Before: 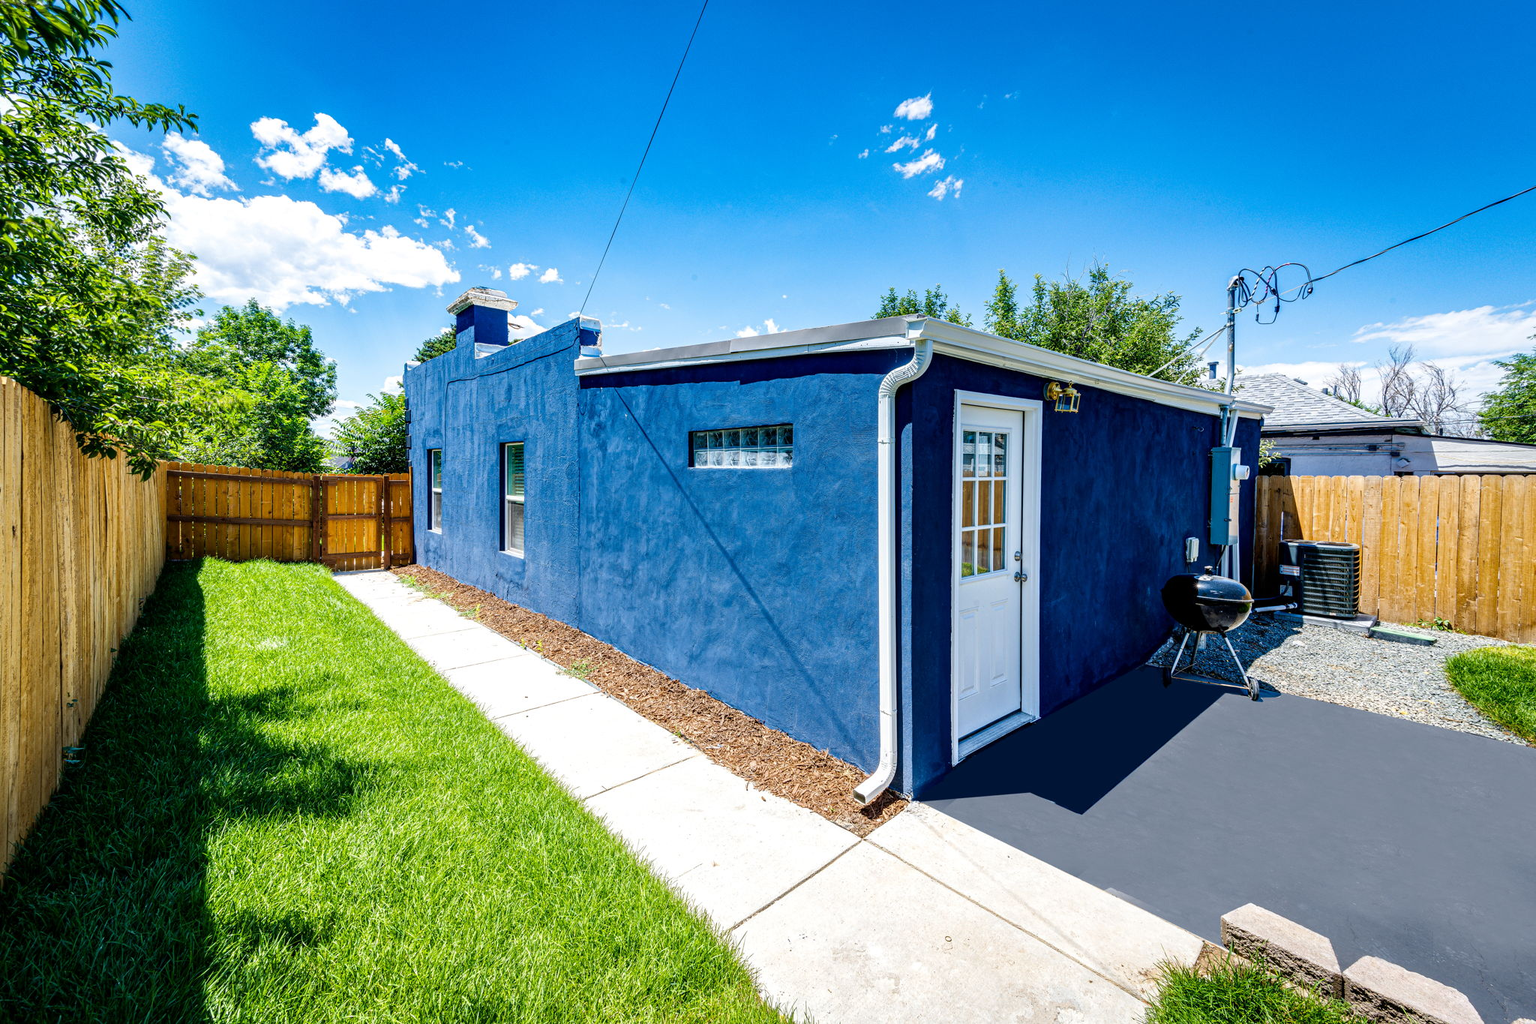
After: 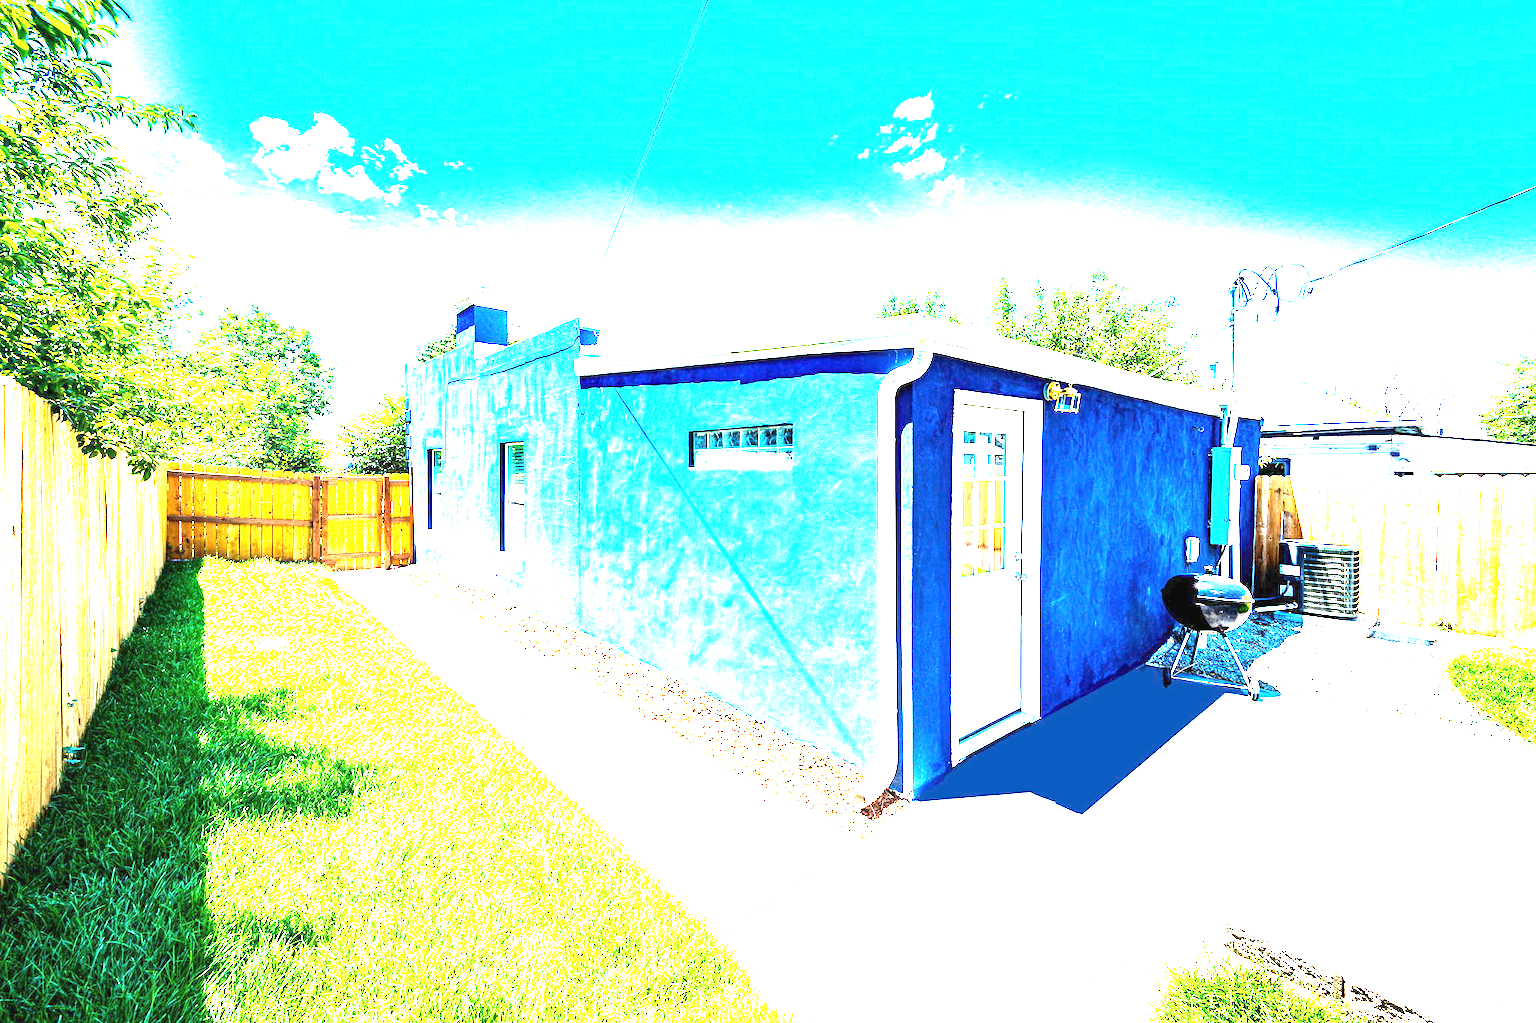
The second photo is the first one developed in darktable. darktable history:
exposure: black level correction 0, exposure 3.93 EV, compensate exposure bias true, compensate highlight preservation false
